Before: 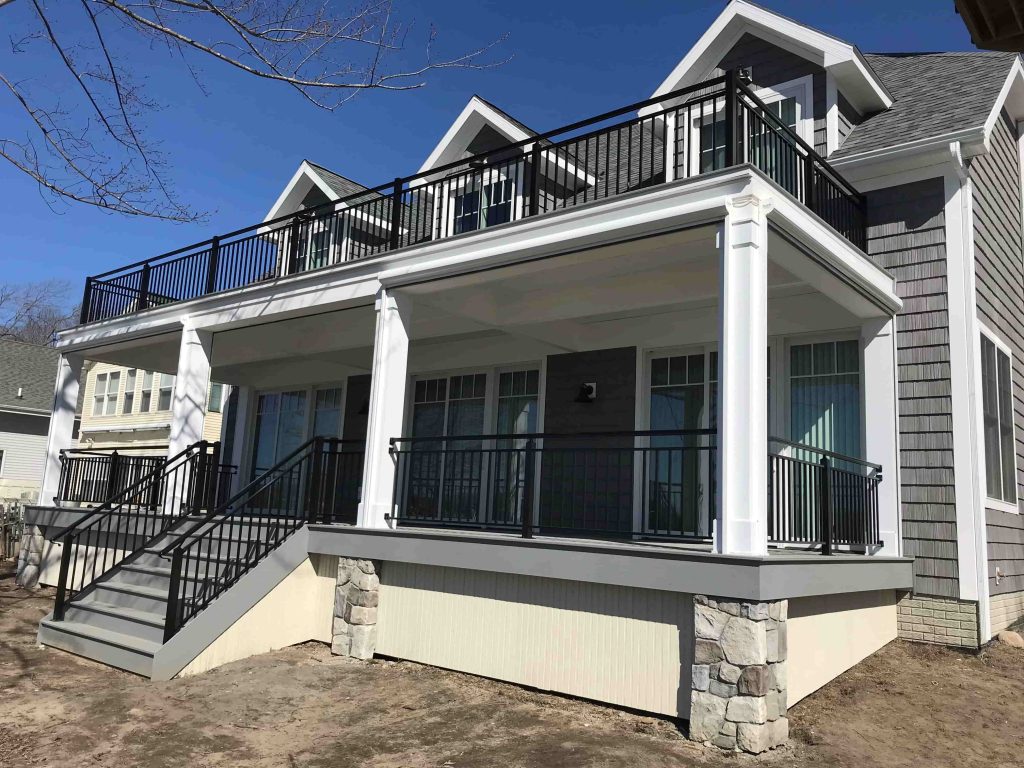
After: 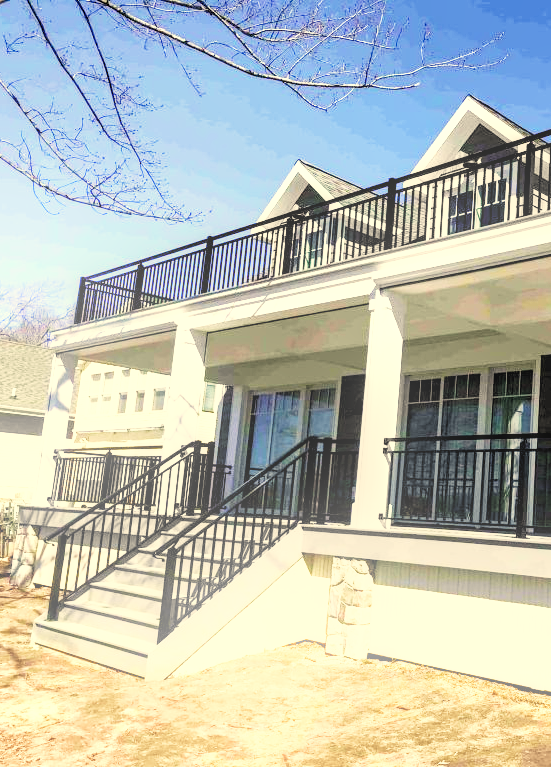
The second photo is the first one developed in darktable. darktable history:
local contrast: detail 130%
bloom: size 15%, threshold 97%, strength 7%
base curve: curves: ch0 [(0, 0) (0.007, 0.004) (0.027, 0.03) (0.046, 0.07) (0.207, 0.54) (0.442, 0.872) (0.673, 0.972) (1, 1)], preserve colors none
levels: levels [0.073, 0.497, 0.972]
crop: left 0.587%, right 45.588%, bottom 0.086%
color correction: highlights a* 1.39, highlights b* 17.83
exposure: exposure 0.496 EV, compensate highlight preservation false
